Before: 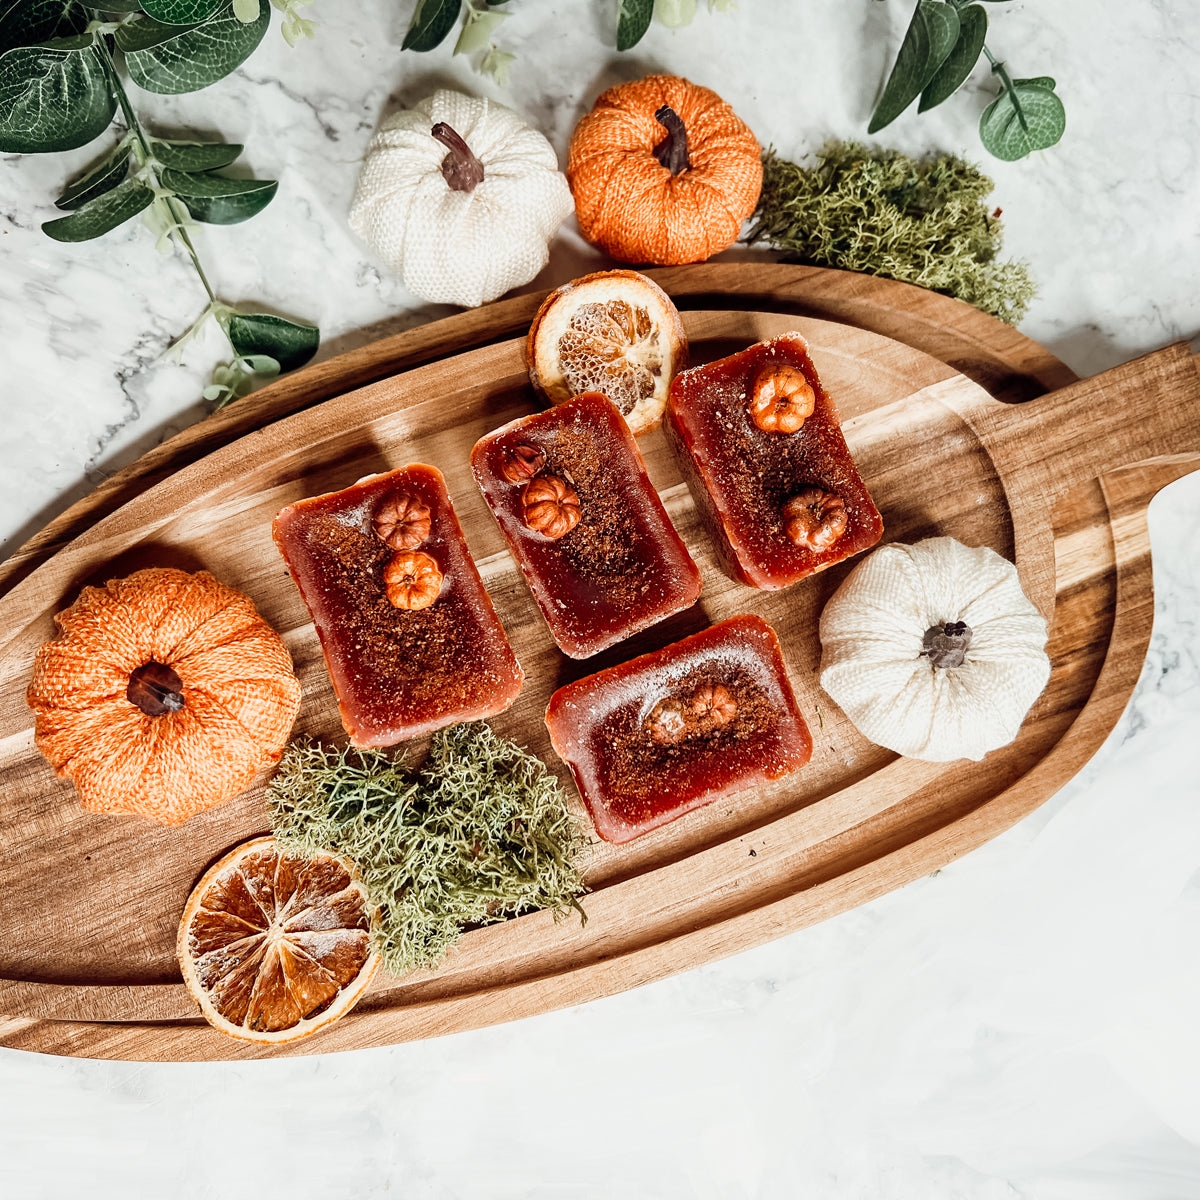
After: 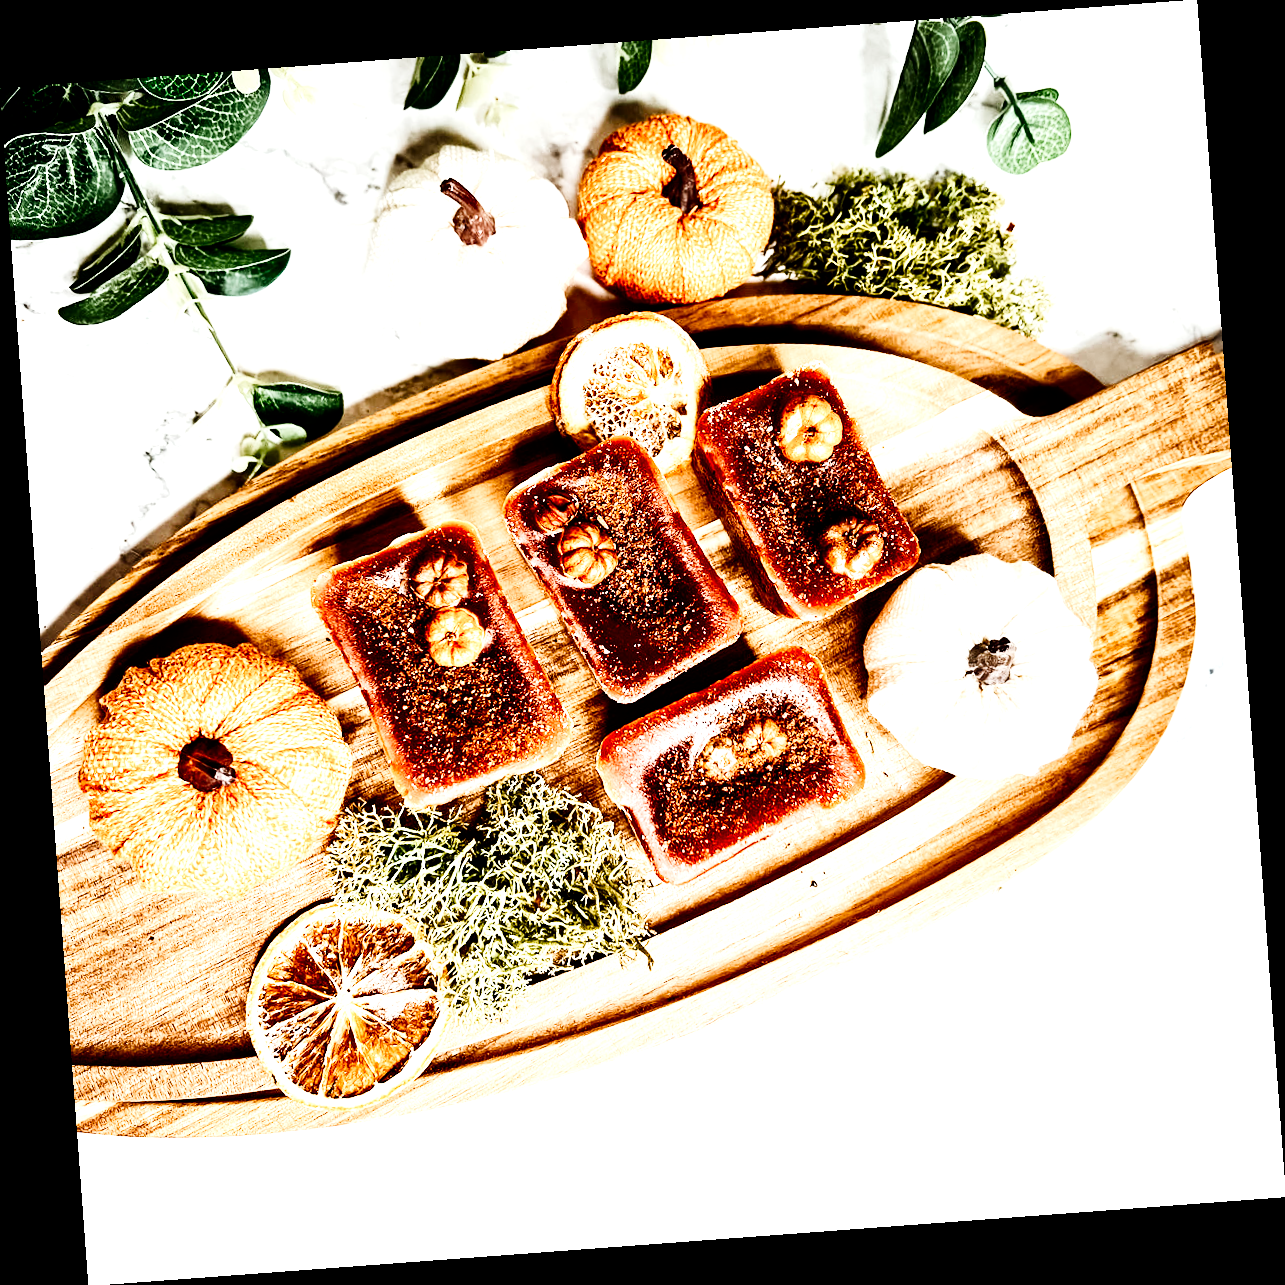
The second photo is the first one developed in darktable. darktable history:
base curve: curves: ch0 [(0, 0) (0.235, 0.266) (0.503, 0.496) (0.786, 0.72) (1, 1)]
tone equalizer: -8 EV -0.75 EV, -7 EV -0.7 EV, -6 EV -0.6 EV, -5 EV -0.4 EV, -3 EV 0.4 EV, -2 EV 0.6 EV, -1 EV 0.7 EV, +0 EV 0.75 EV, edges refinement/feathering 500, mask exposure compensation -1.57 EV, preserve details no
tone curve: curves: ch0 [(0, 0) (0.004, 0.001) (0.02, 0.008) (0.218, 0.218) (0.664, 0.774) (0.832, 0.914) (1, 1)], preserve colors none
contrast brightness saturation: contrast 0.28
local contrast: mode bilateral grid, contrast 20, coarseness 50, detail 144%, midtone range 0.2
rgb curve: curves: ch0 [(0, 0) (0.136, 0.078) (0.262, 0.245) (0.414, 0.42) (1, 1)], compensate middle gray true, preserve colors basic power
color balance rgb: perceptual saturation grading › global saturation 25%, perceptual saturation grading › highlights -50%, perceptual saturation grading › shadows 30%, perceptual brilliance grading › global brilliance 12%, global vibrance 20%
rotate and perspective: rotation -4.25°, automatic cropping off
